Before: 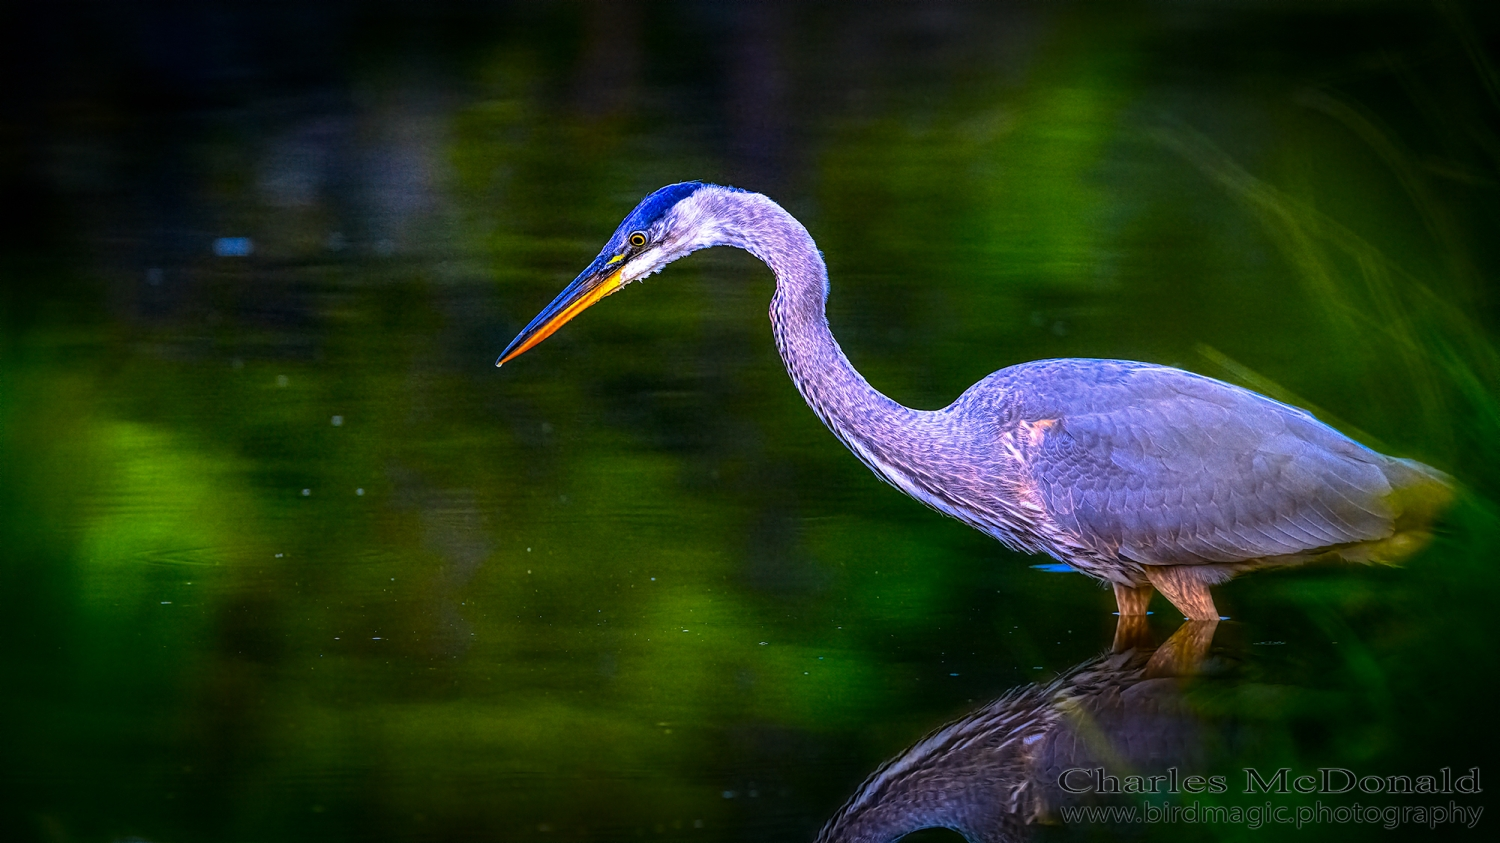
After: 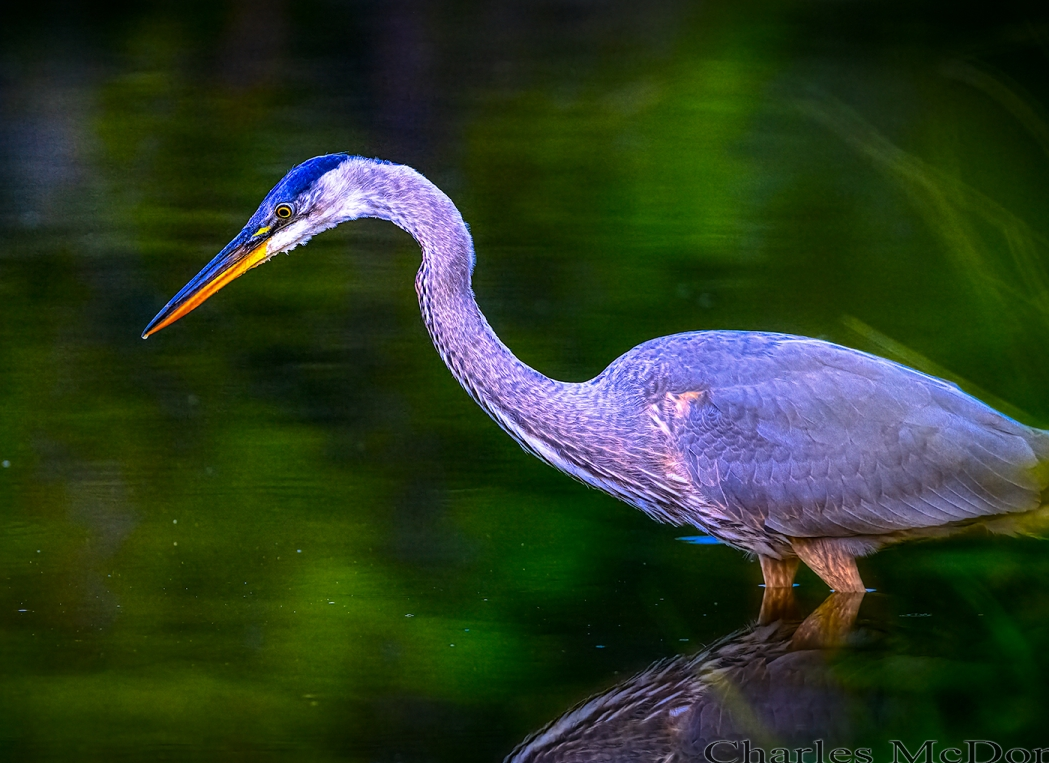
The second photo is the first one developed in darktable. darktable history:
crop and rotate: left 23.631%, top 3.392%, right 6.393%, bottom 6.07%
